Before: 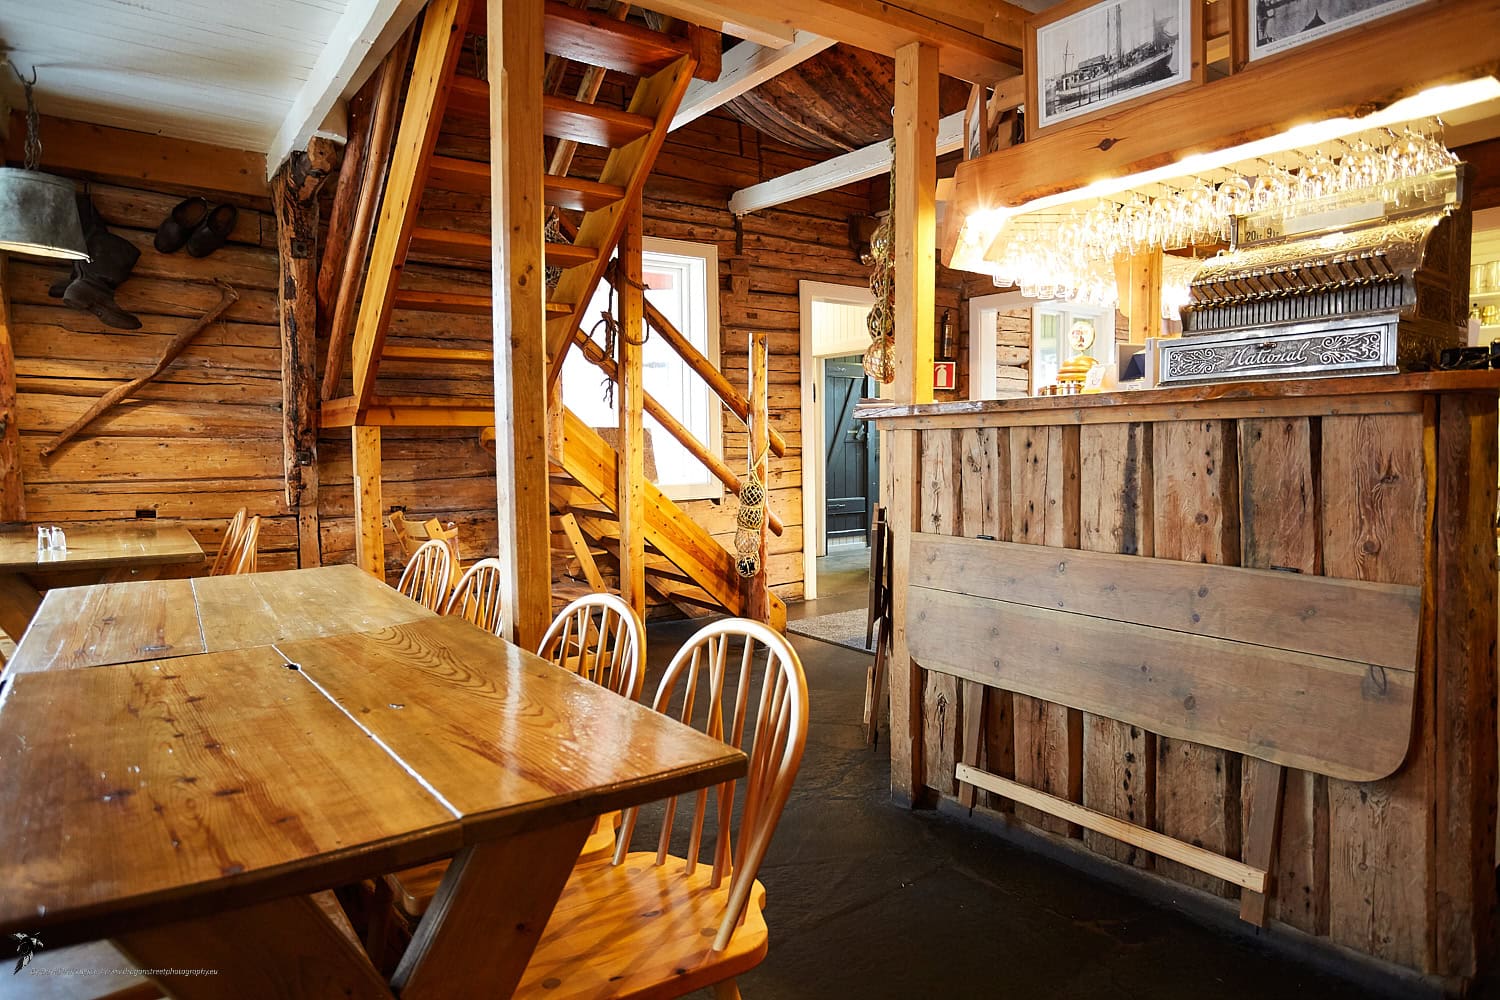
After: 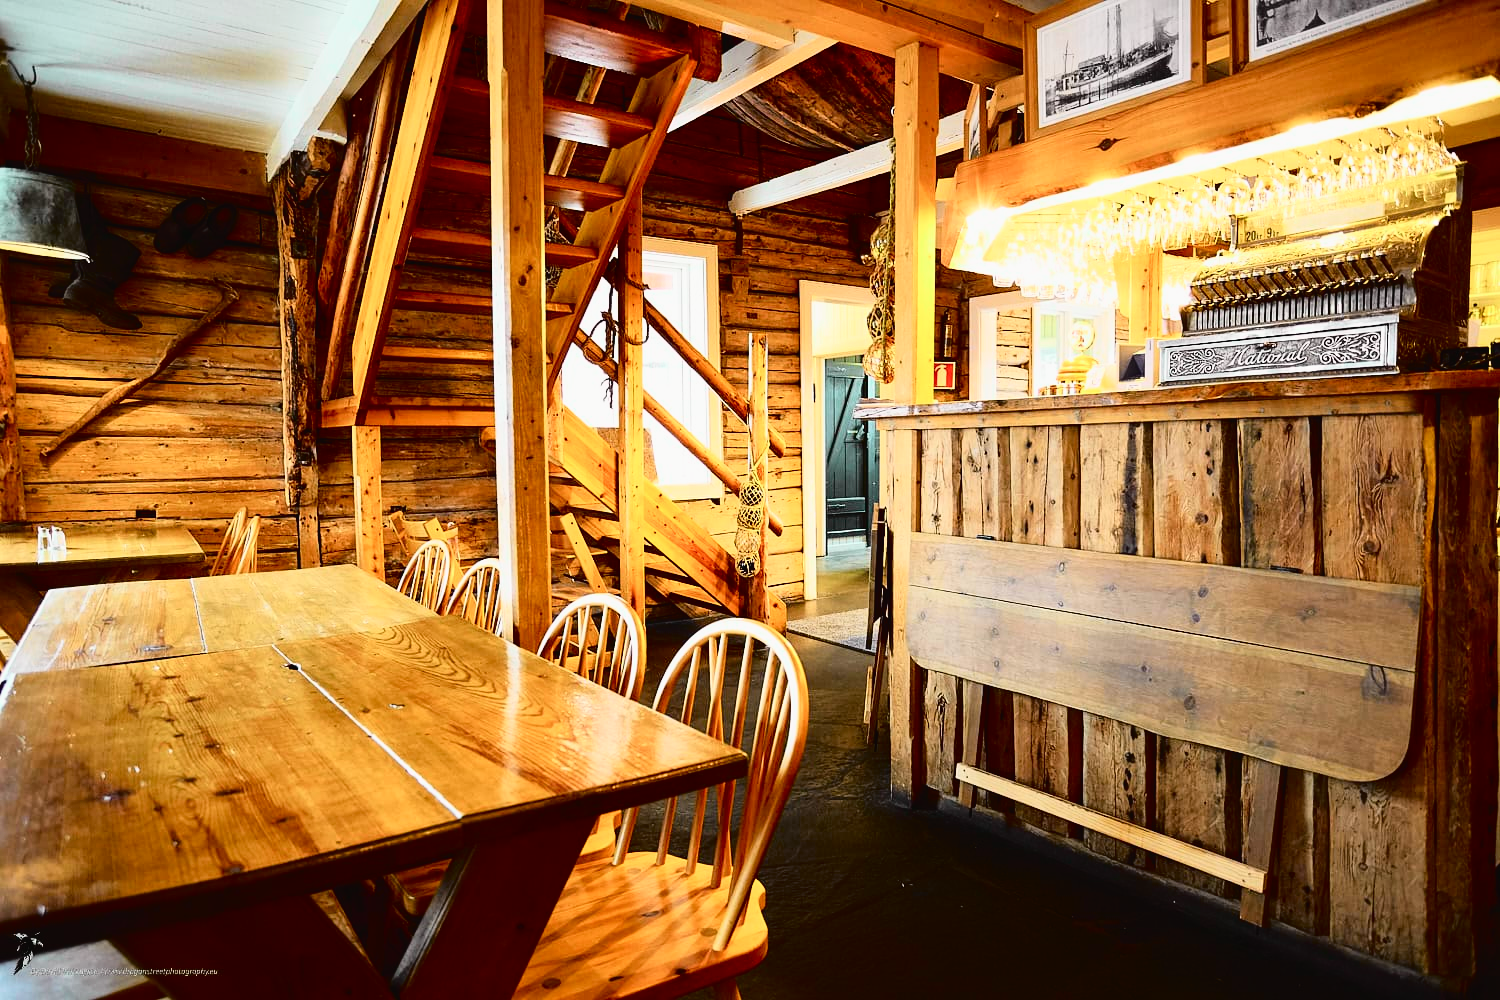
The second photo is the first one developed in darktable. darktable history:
tone curve: curves: ch0 [(0, 0.022) (0.177, 0.086) (0.392, 0.438) (0.704, 0.844) (0.858, 0.938) (1, 0.981)]; ch1 [(0, 0) (0.402, 0.36) (0.476, 0.456) (0.498, 0.497) (0.518, 0.521) (0.58, 0.598) (0.619, 0.65) (0.692, 0.737) (1, 1)]; ch2 [(0, 0) (0.415, 0.438) (0.483, 0.499) (0.503, 0.503) (0.526, 0.532) (0.563, 0.604) (0.626, 0.697) (0.699, 0.753) (0.997, 0.858)], color space Lab, independent channels
